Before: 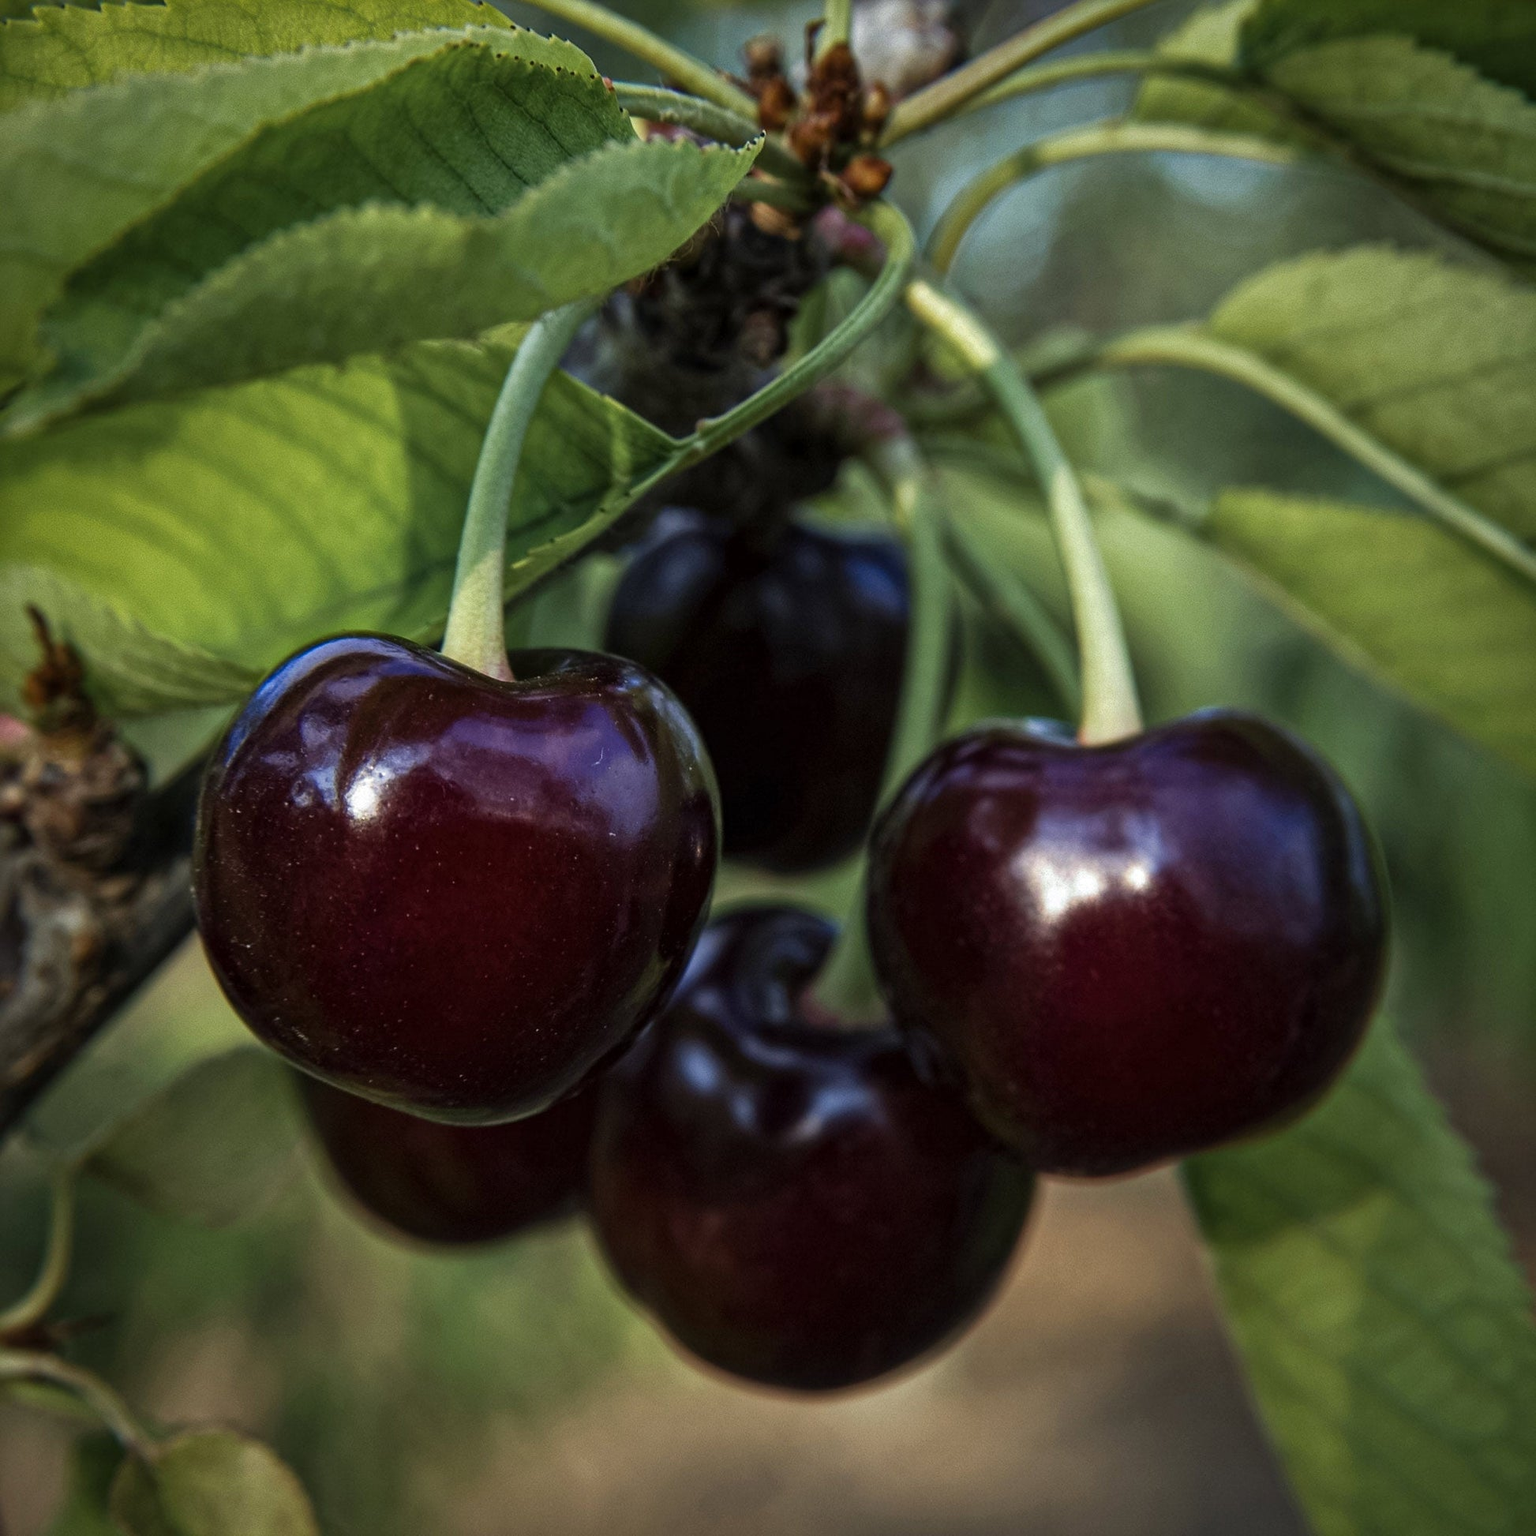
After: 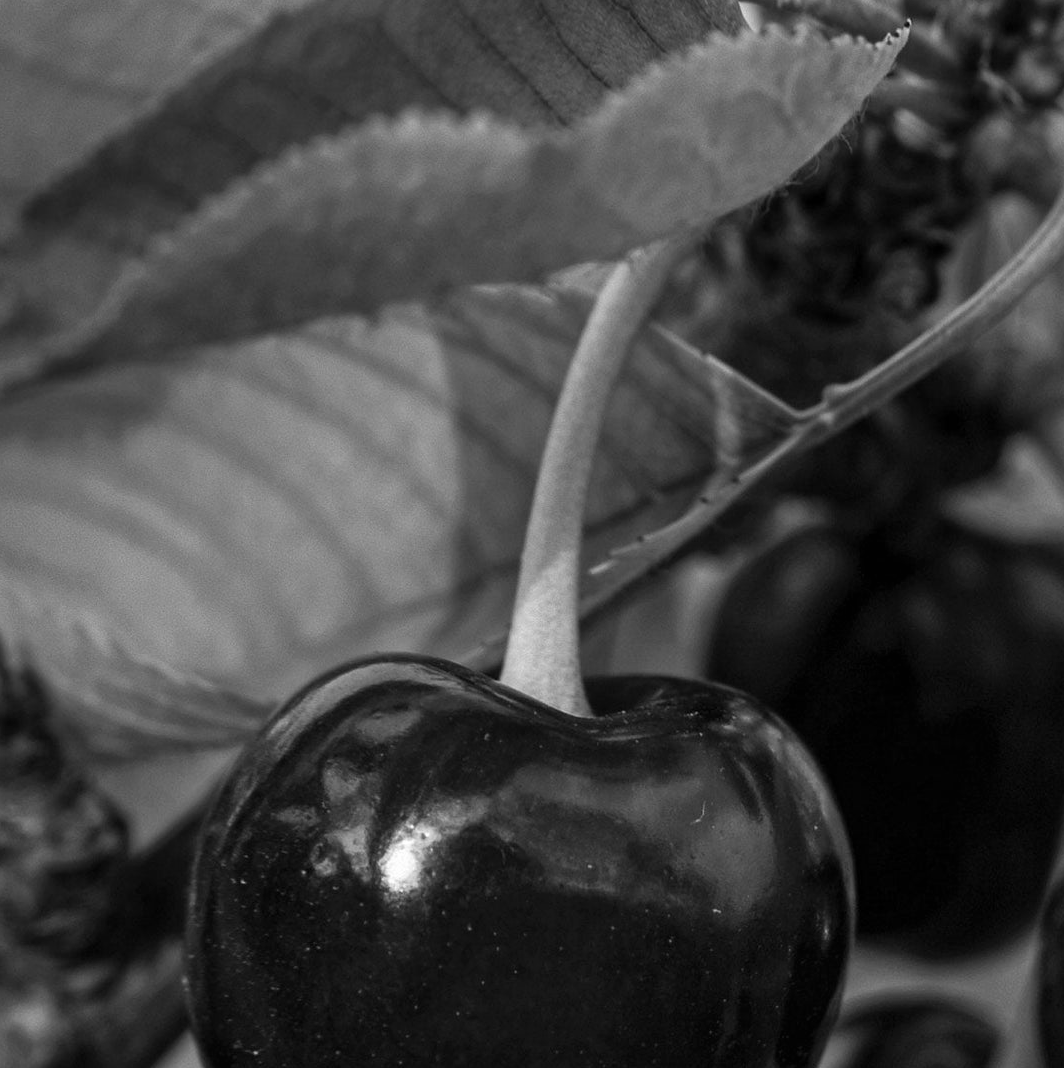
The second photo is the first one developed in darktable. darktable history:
crop and rotate: left 3.047%, top 7.509%, right 42.236%, bottom 37.598%
monochrome: size 1
